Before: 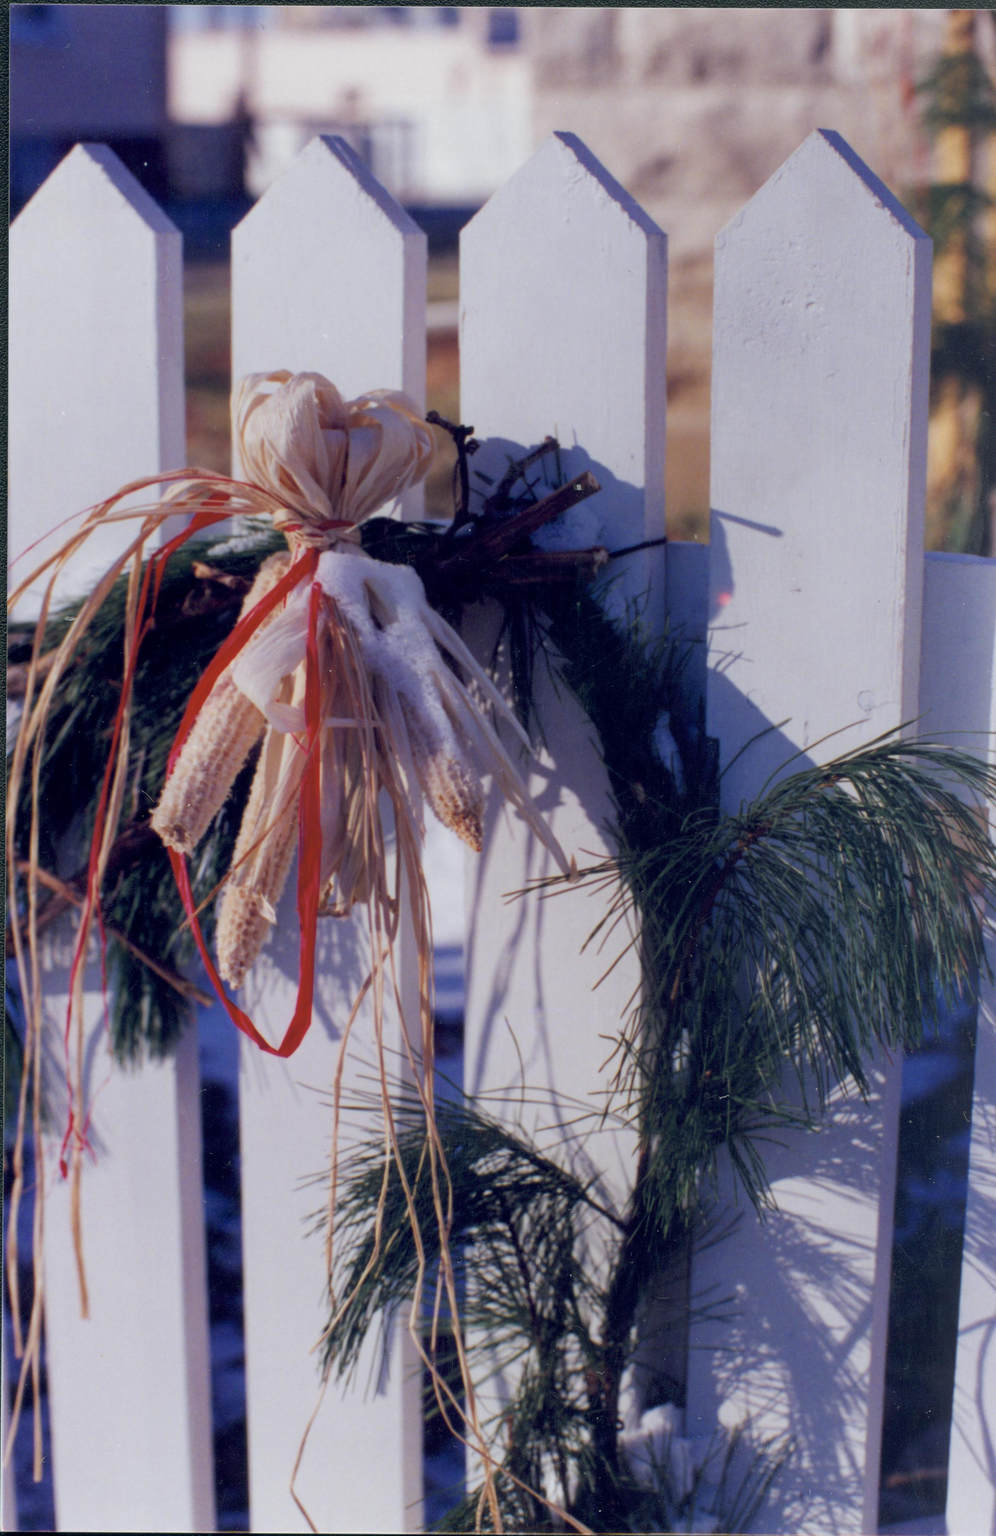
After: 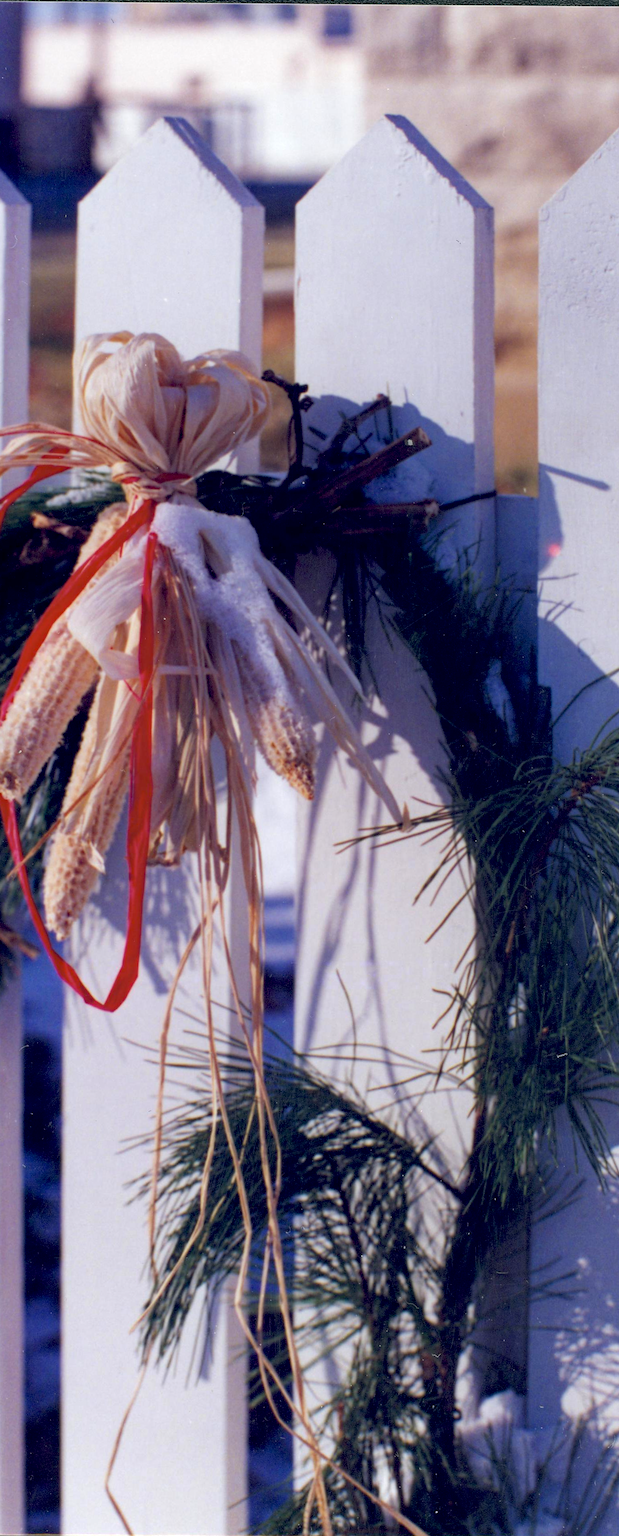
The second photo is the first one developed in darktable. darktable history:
haze removal: compatibility mode true, adaptive false
sharpen: radius 1, threshold 1
crop and rotate: left 14.385%, right 18.948%
exposure: black level correction 0.003, exposure 0.383 EV, compensate highlight preservation false
rotate and perspective: rotation 0.215°, lens shift (vertical) -0.139, crop left 0.069, crop right 0.939, crop top 0.002, crop bottom 0.996
